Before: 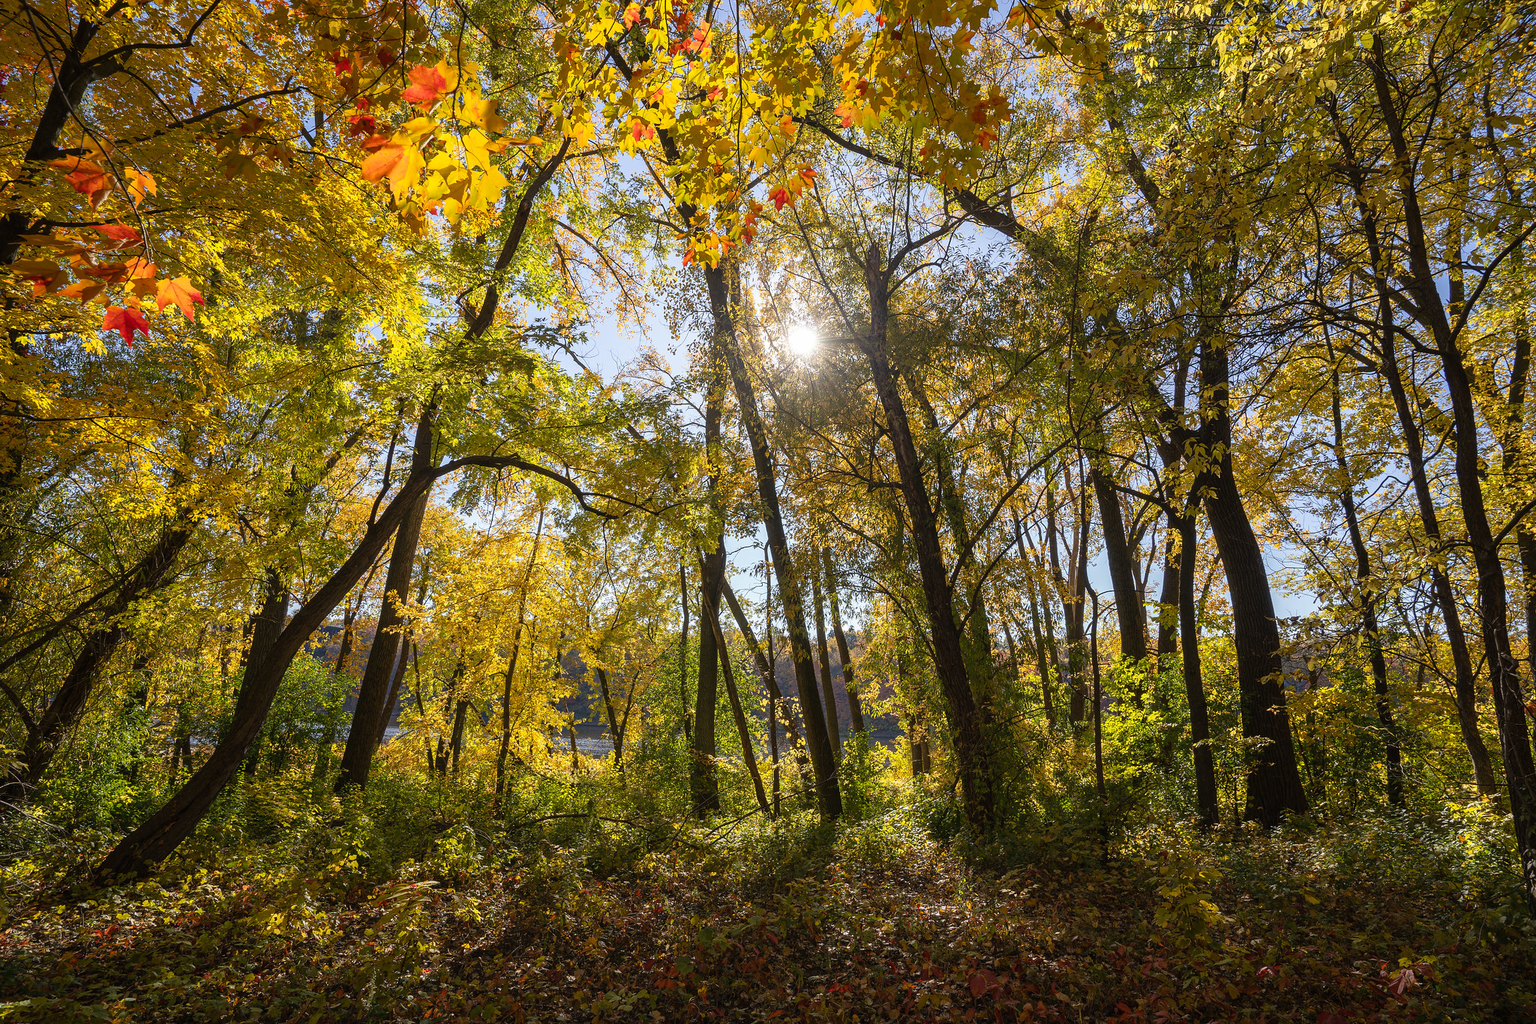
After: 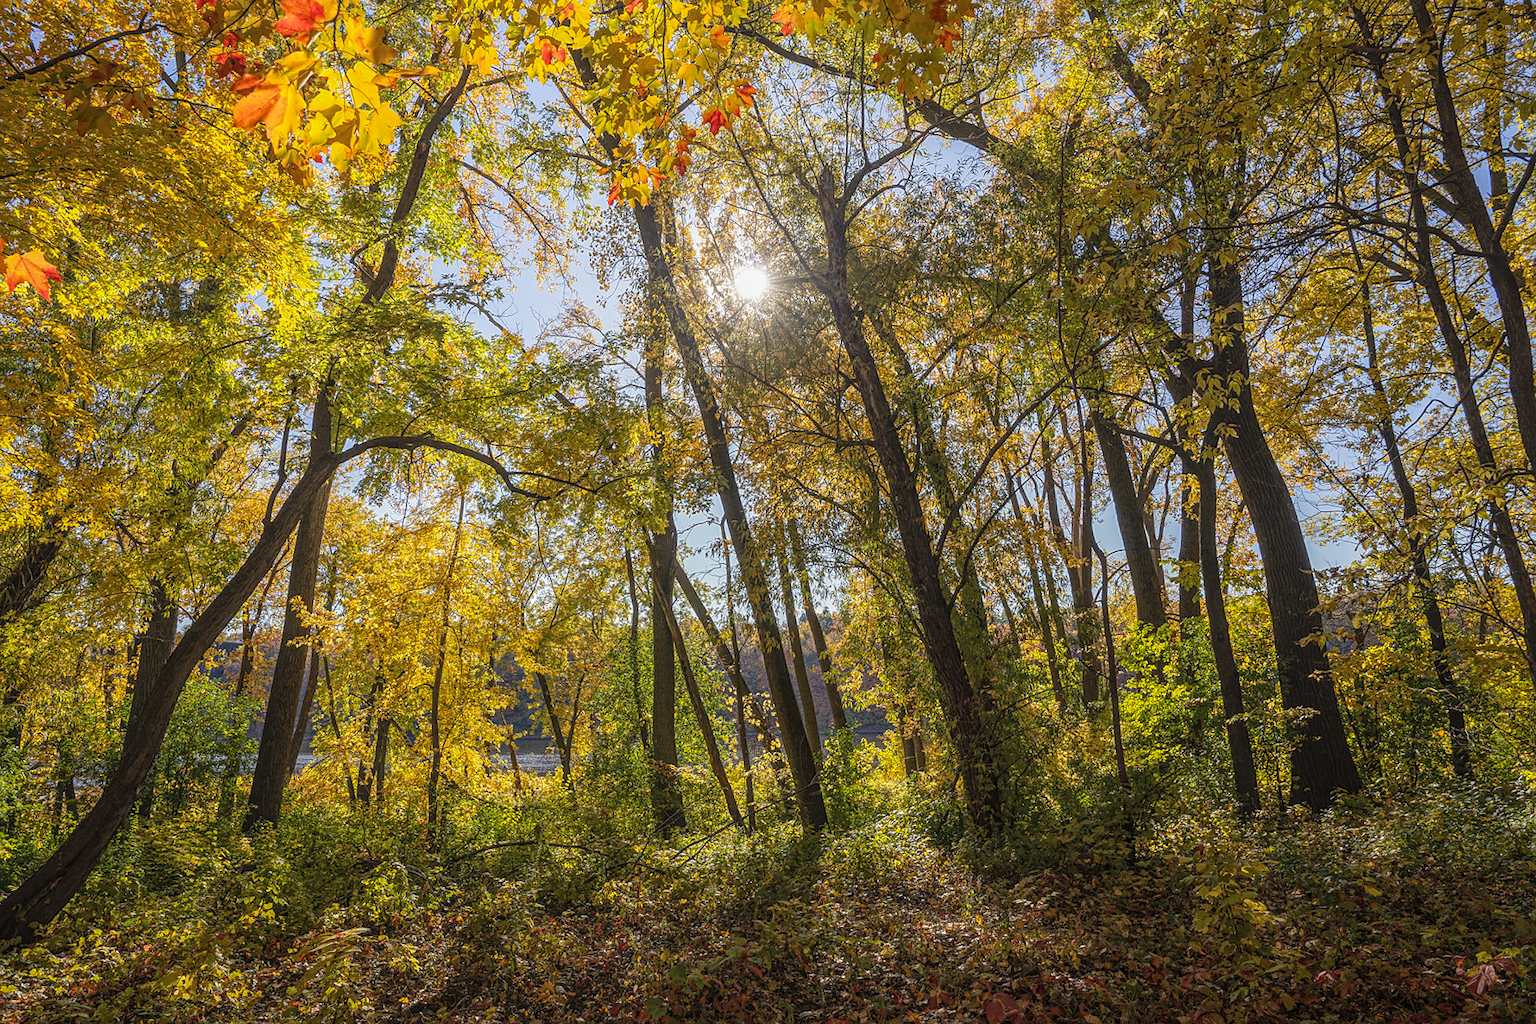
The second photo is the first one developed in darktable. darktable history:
local contrast: highlights 66%, shadows 33%, detail 167%, midtone range 0.2
sharpen: amount 0.208
crop and rotate: angle 3.29°, left 5.726%, top 5.684%
